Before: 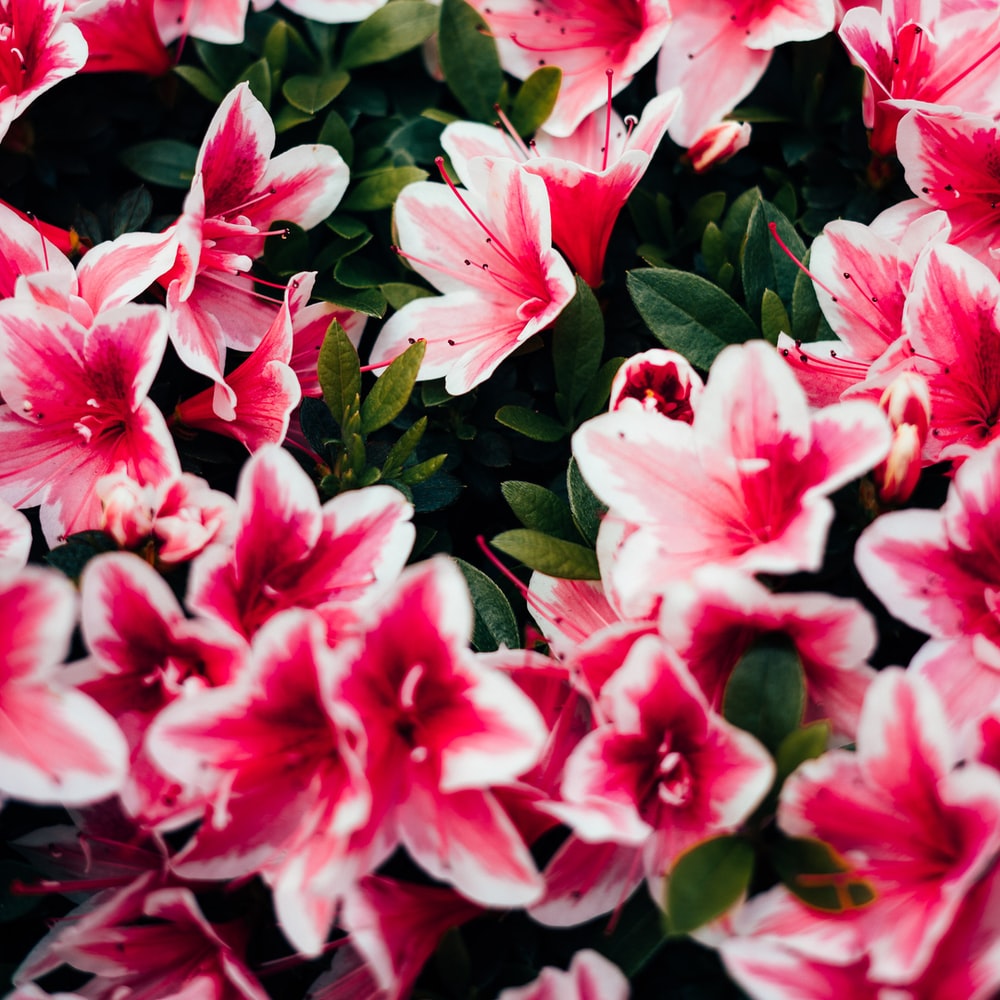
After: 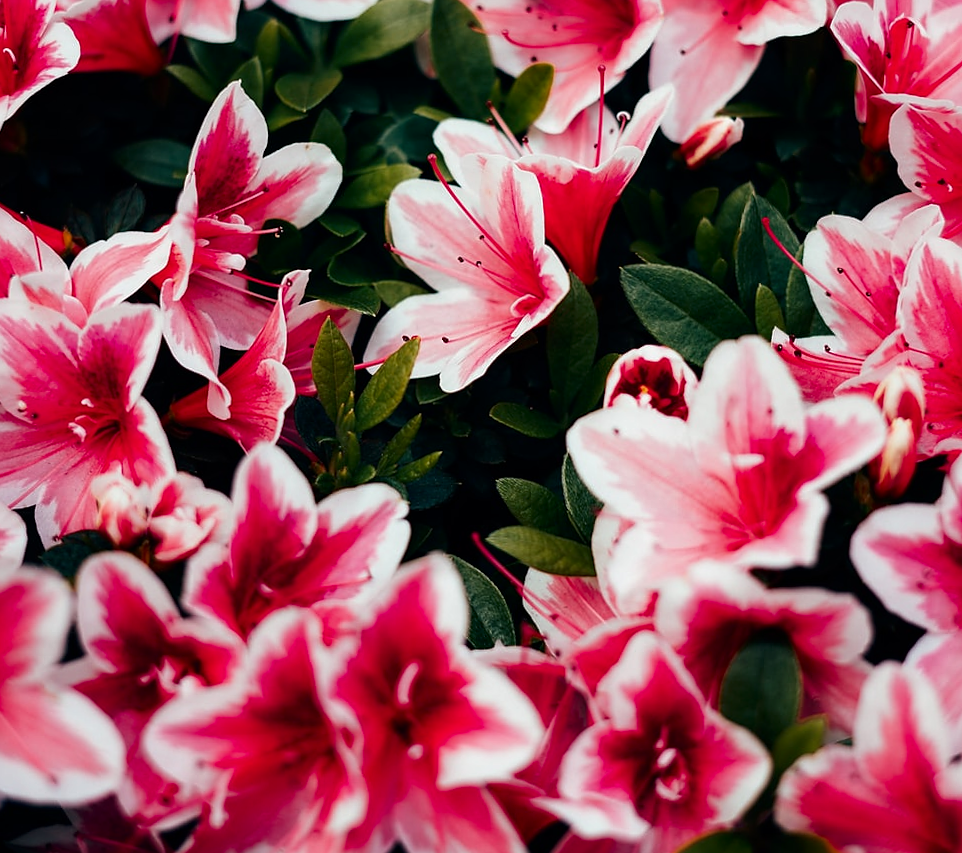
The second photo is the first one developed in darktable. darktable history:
sharpen: radius 0.982, amount 0.616
crop and rotate: angle 0.373°, left 0.259%, right 2.841%, bottom 14.076%
contrast brightness saturation: brightness -0.09
